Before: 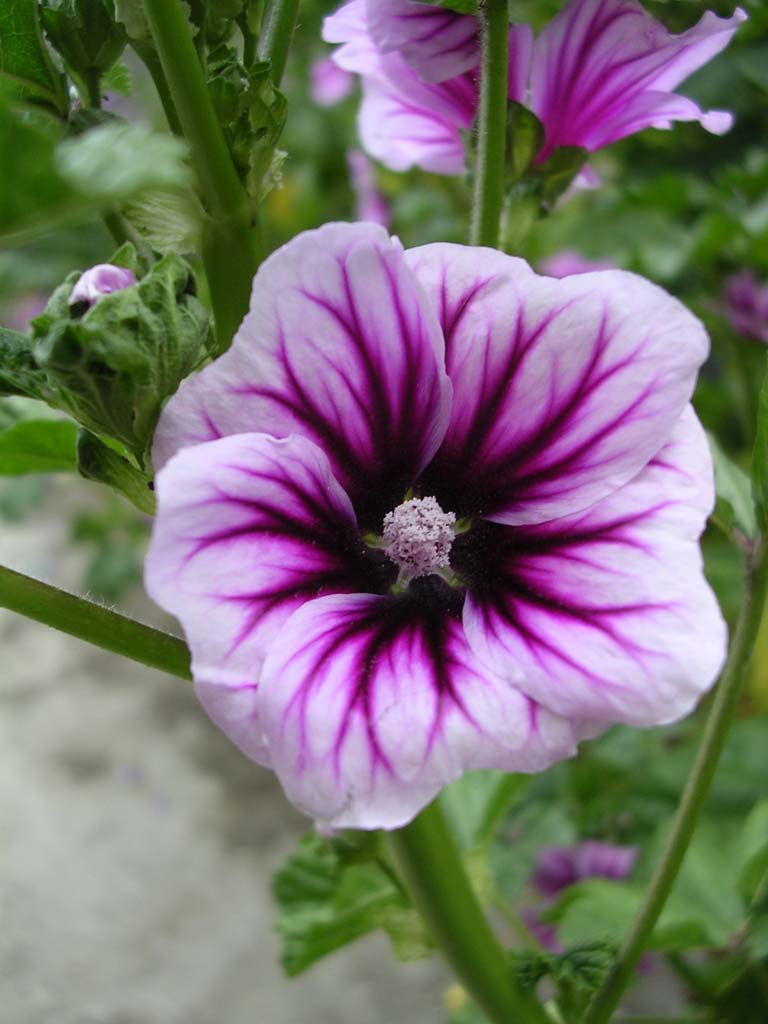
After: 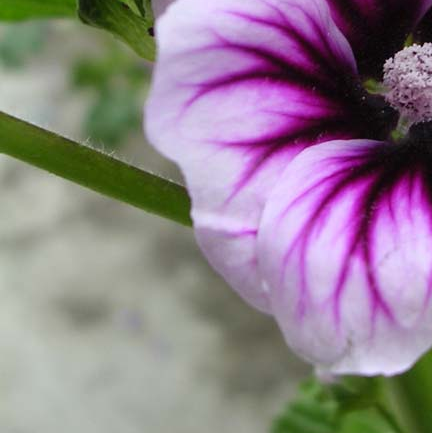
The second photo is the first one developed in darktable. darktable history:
crop: top 44.432%, right 43.686%, bottom 13.277%
